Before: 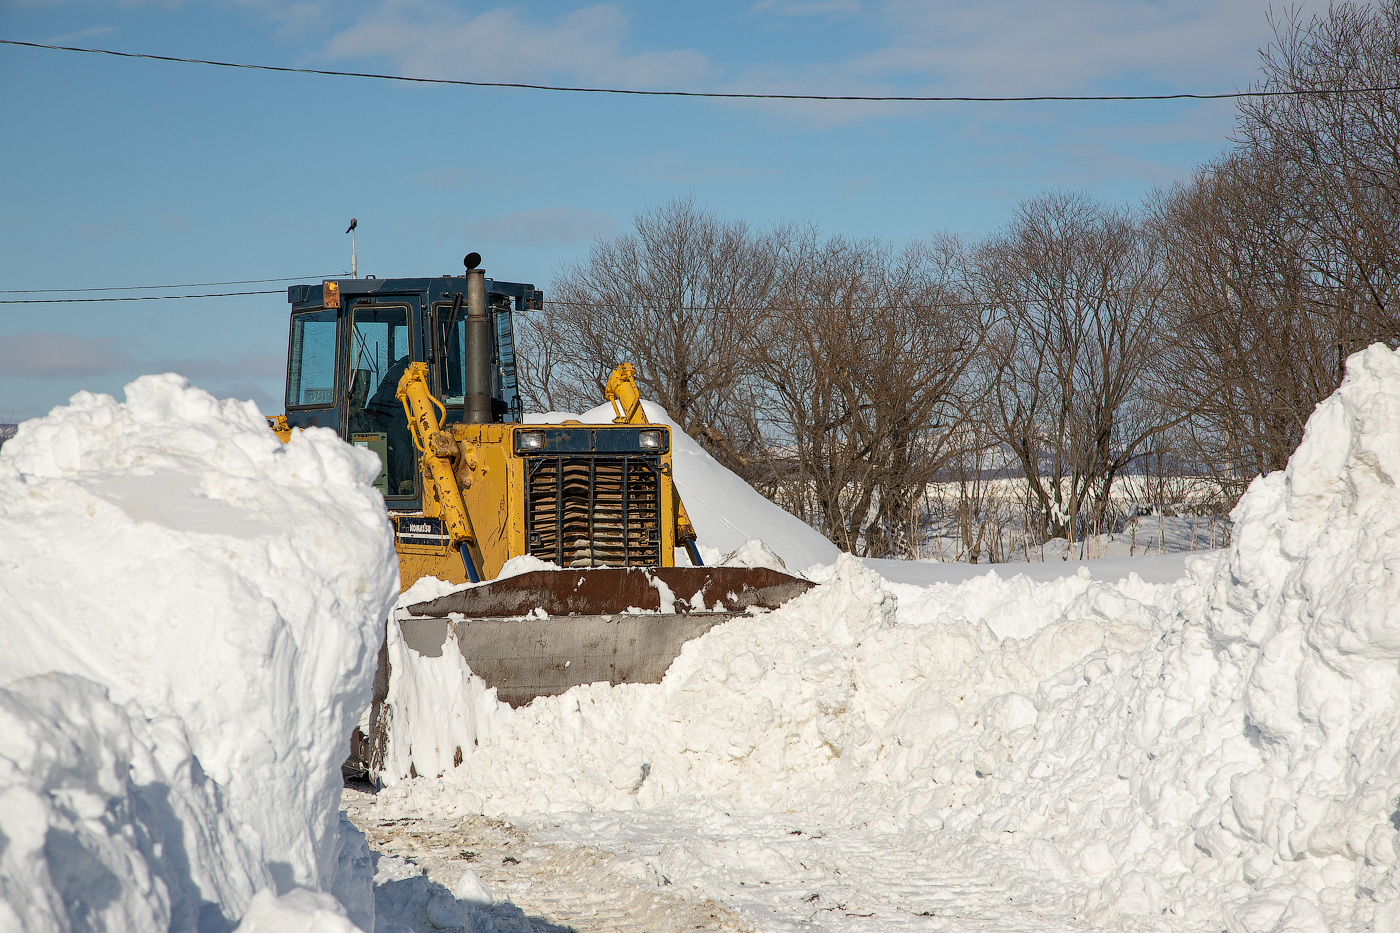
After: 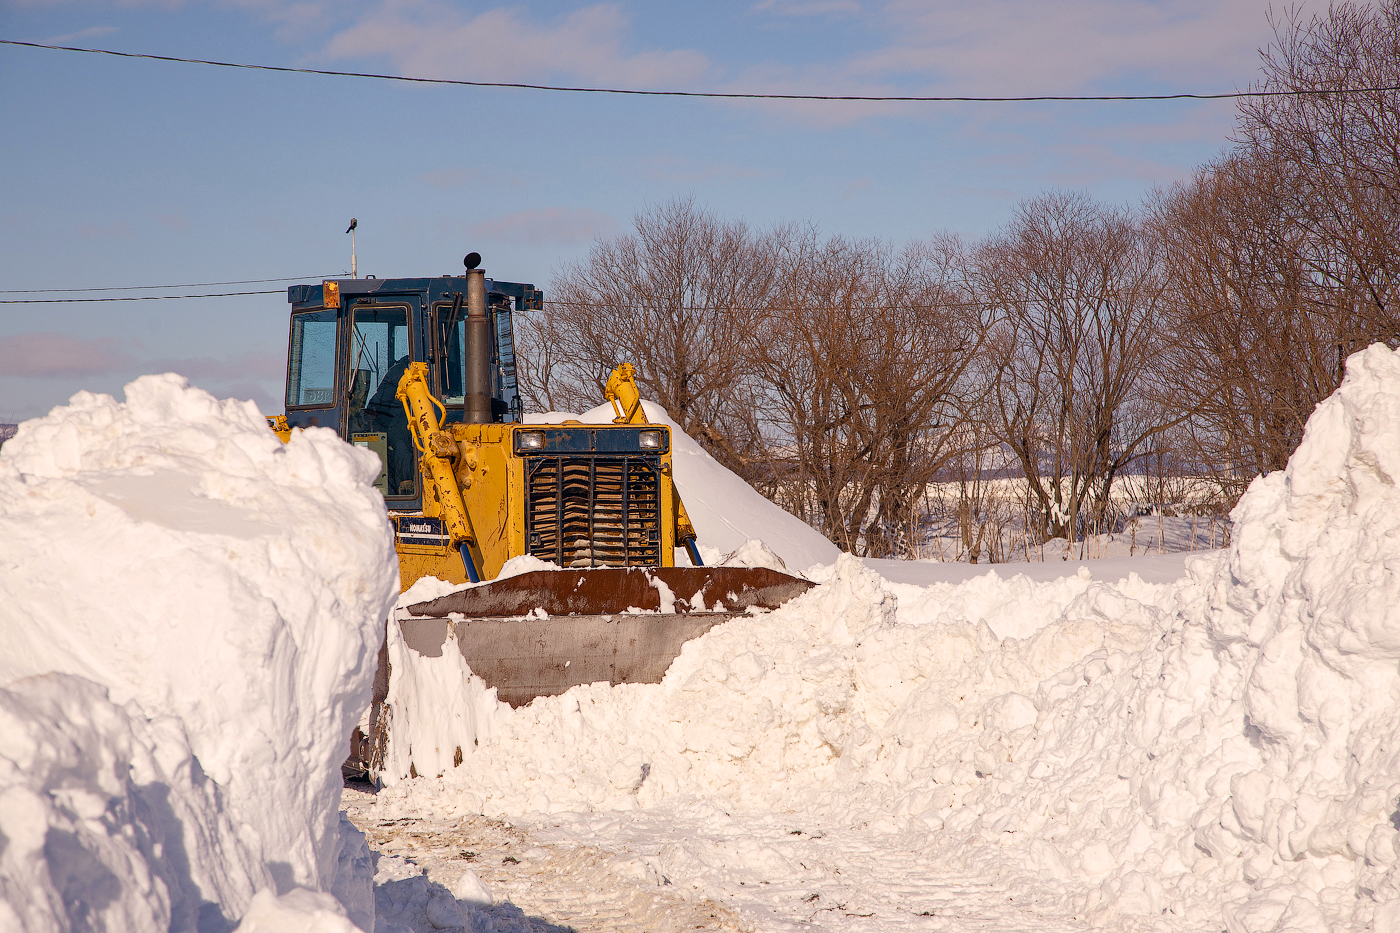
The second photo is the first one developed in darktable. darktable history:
rgb levels: mode RGB, independent channels, levels [[0, 0.474, 1], [0, 0.5, 1], [0, 0.5, 1]]
color correction: highlights a* 5.38, highlights b* 5.3, shadows a* -4.26, shadows b* -5.11
color balance rgb: perceptual saturation grading › global saturation 20%, perceptual saturation grading › highlights -25%, perceptual saturation grading › shadows 25%
